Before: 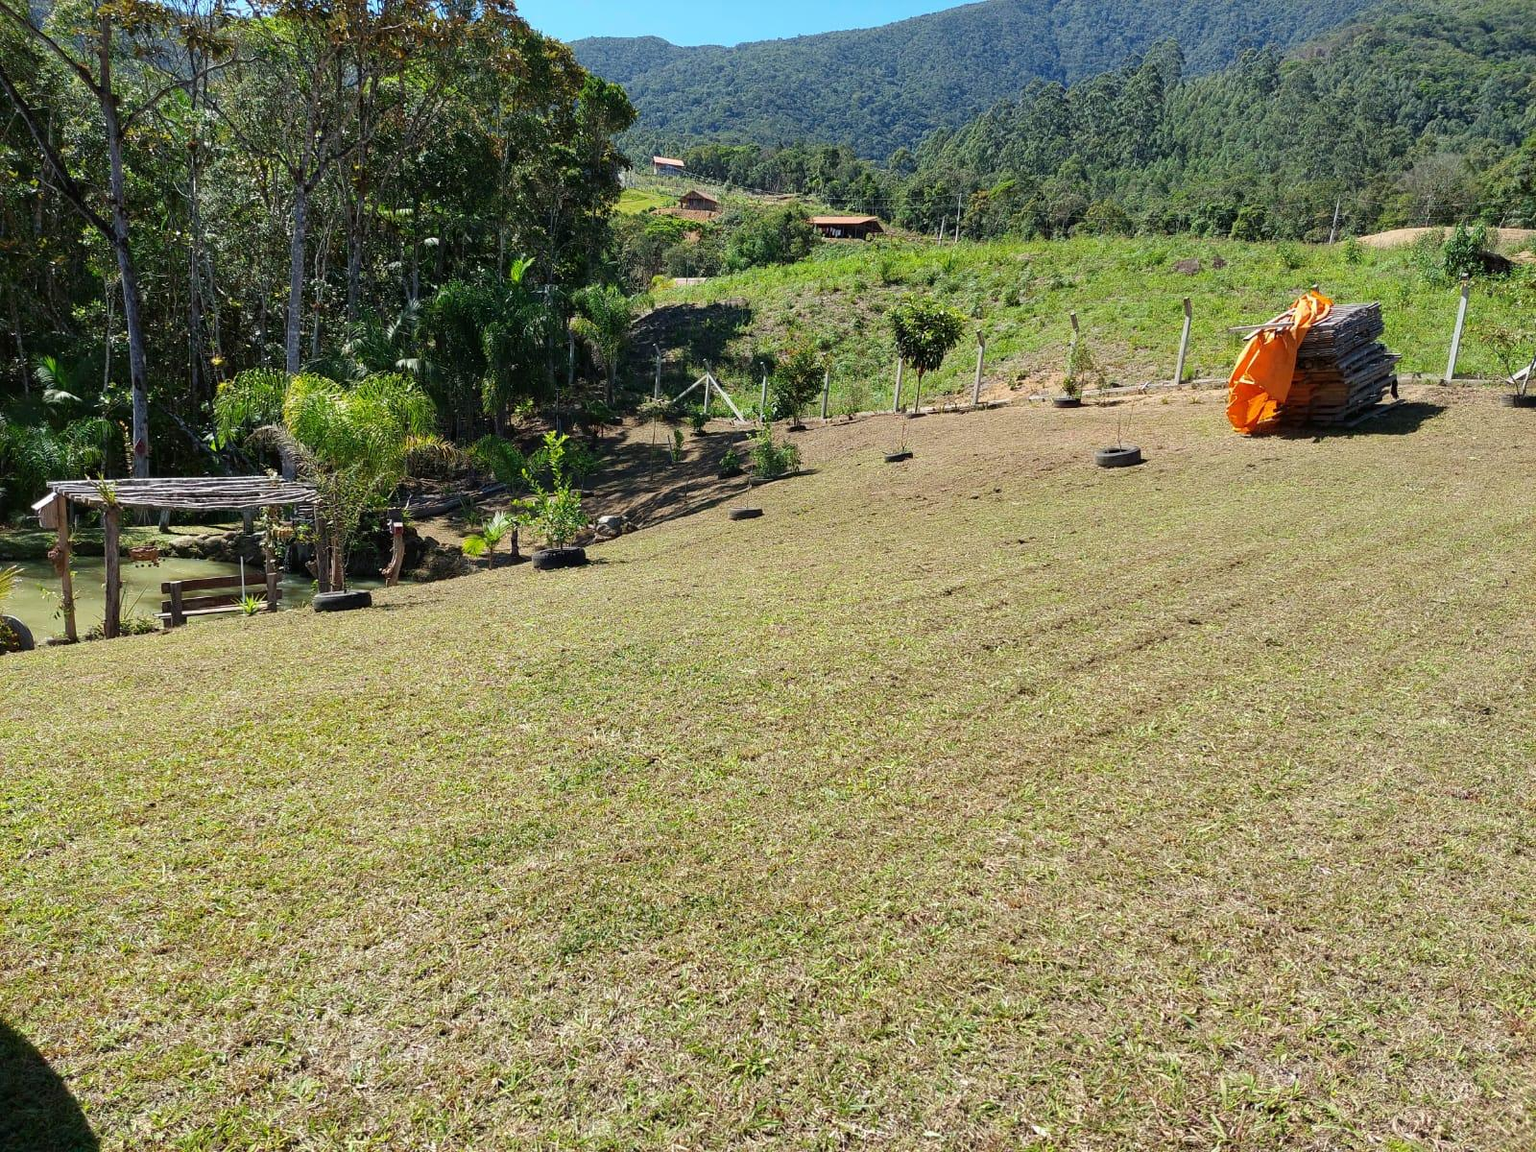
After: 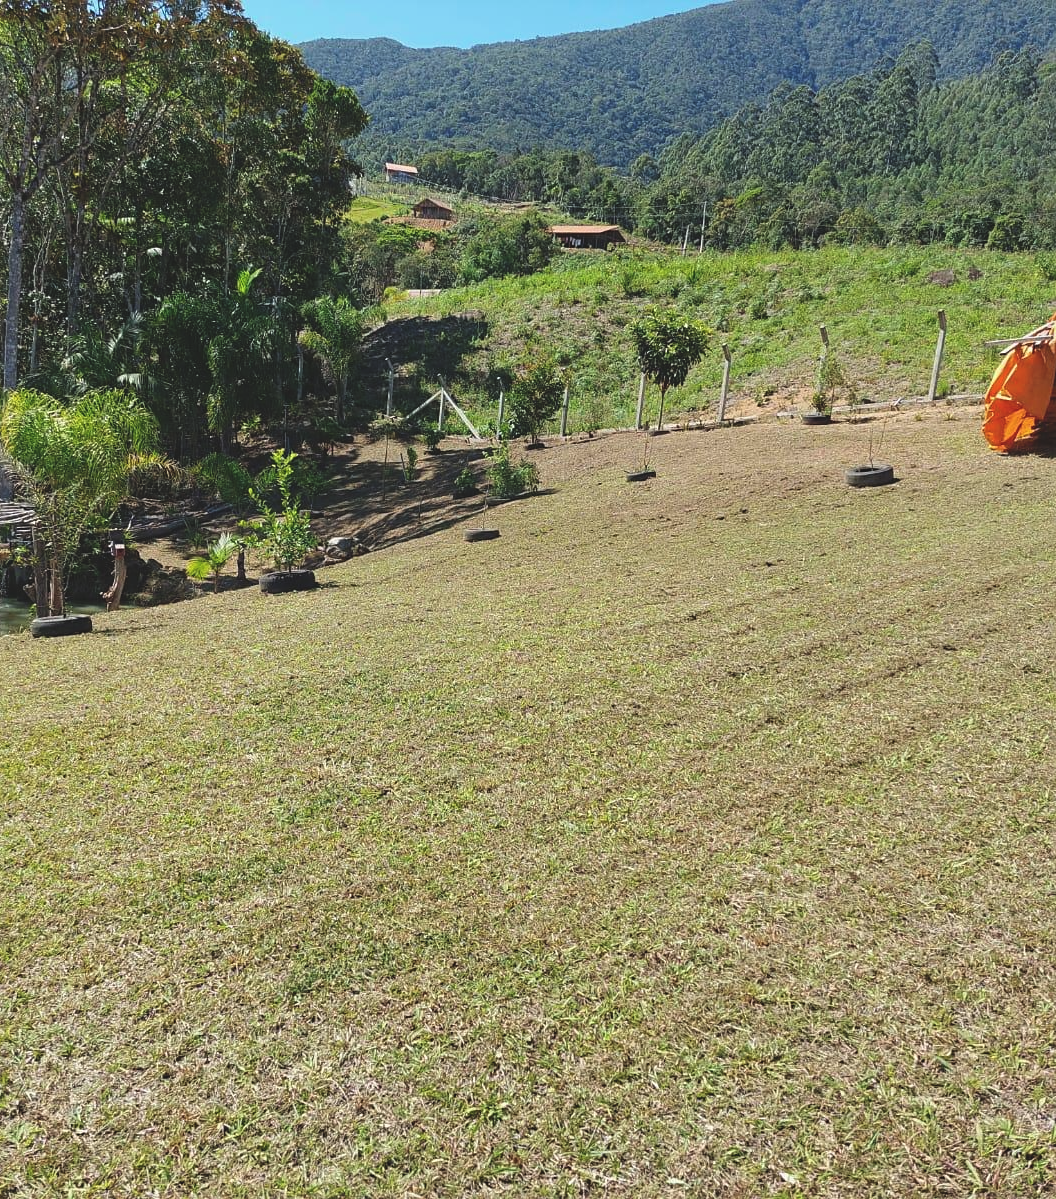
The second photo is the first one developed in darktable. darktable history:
sharpen: amount 0.2
crop and rotate: left 18.442%, right 15.508%
exposure: black level correction -0.015, exposure -0.125 EV, compensate highlight preservation false
